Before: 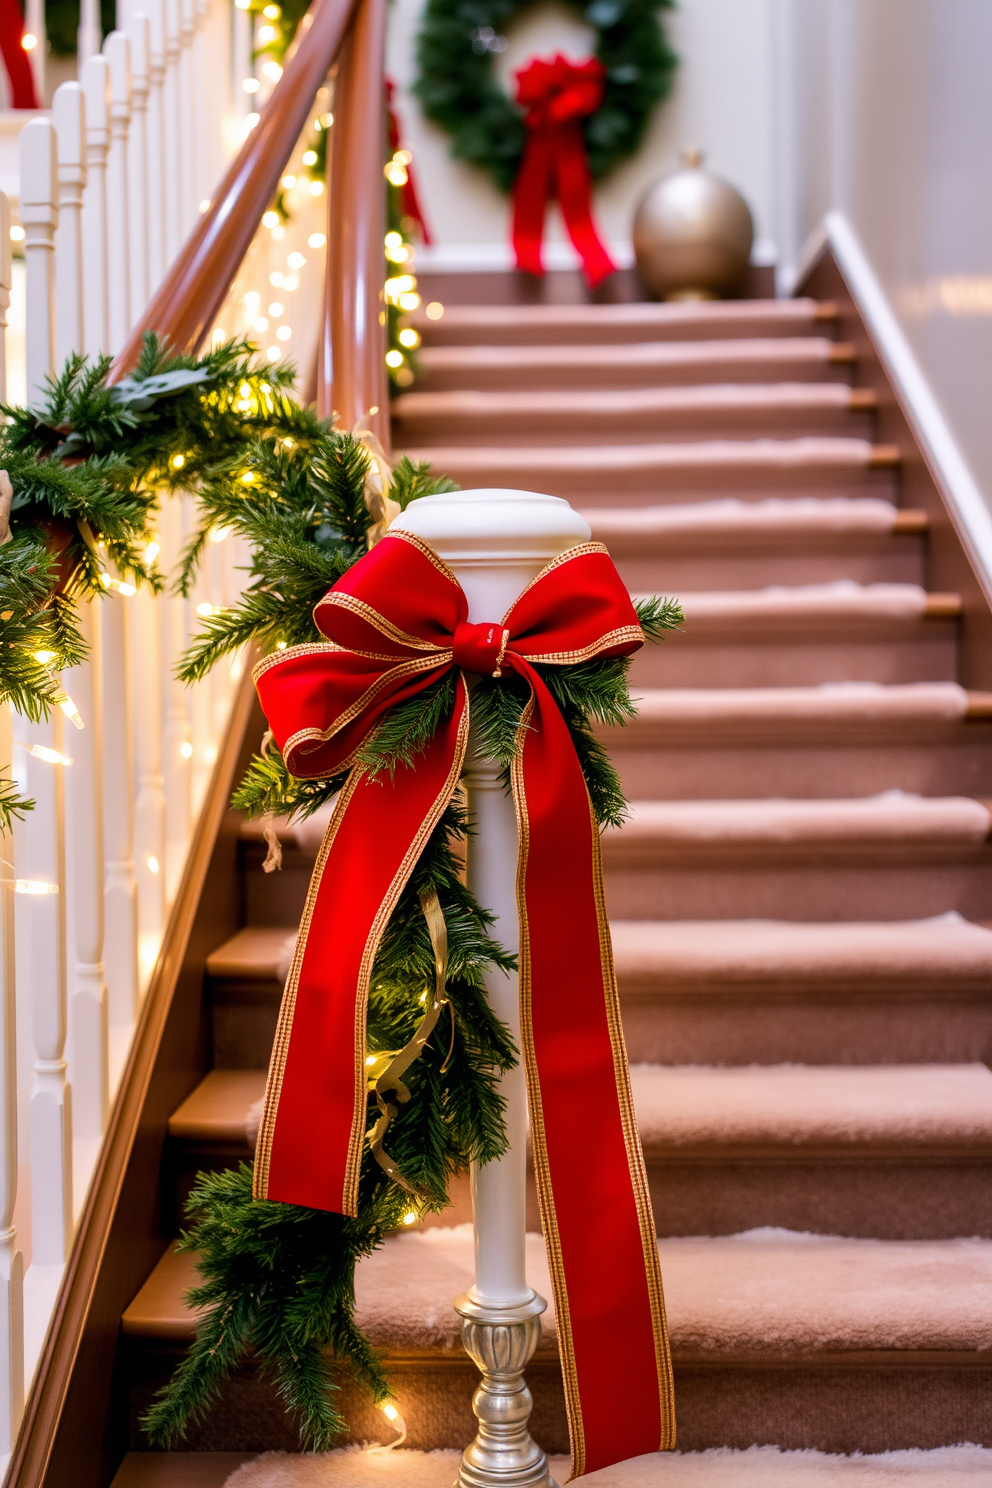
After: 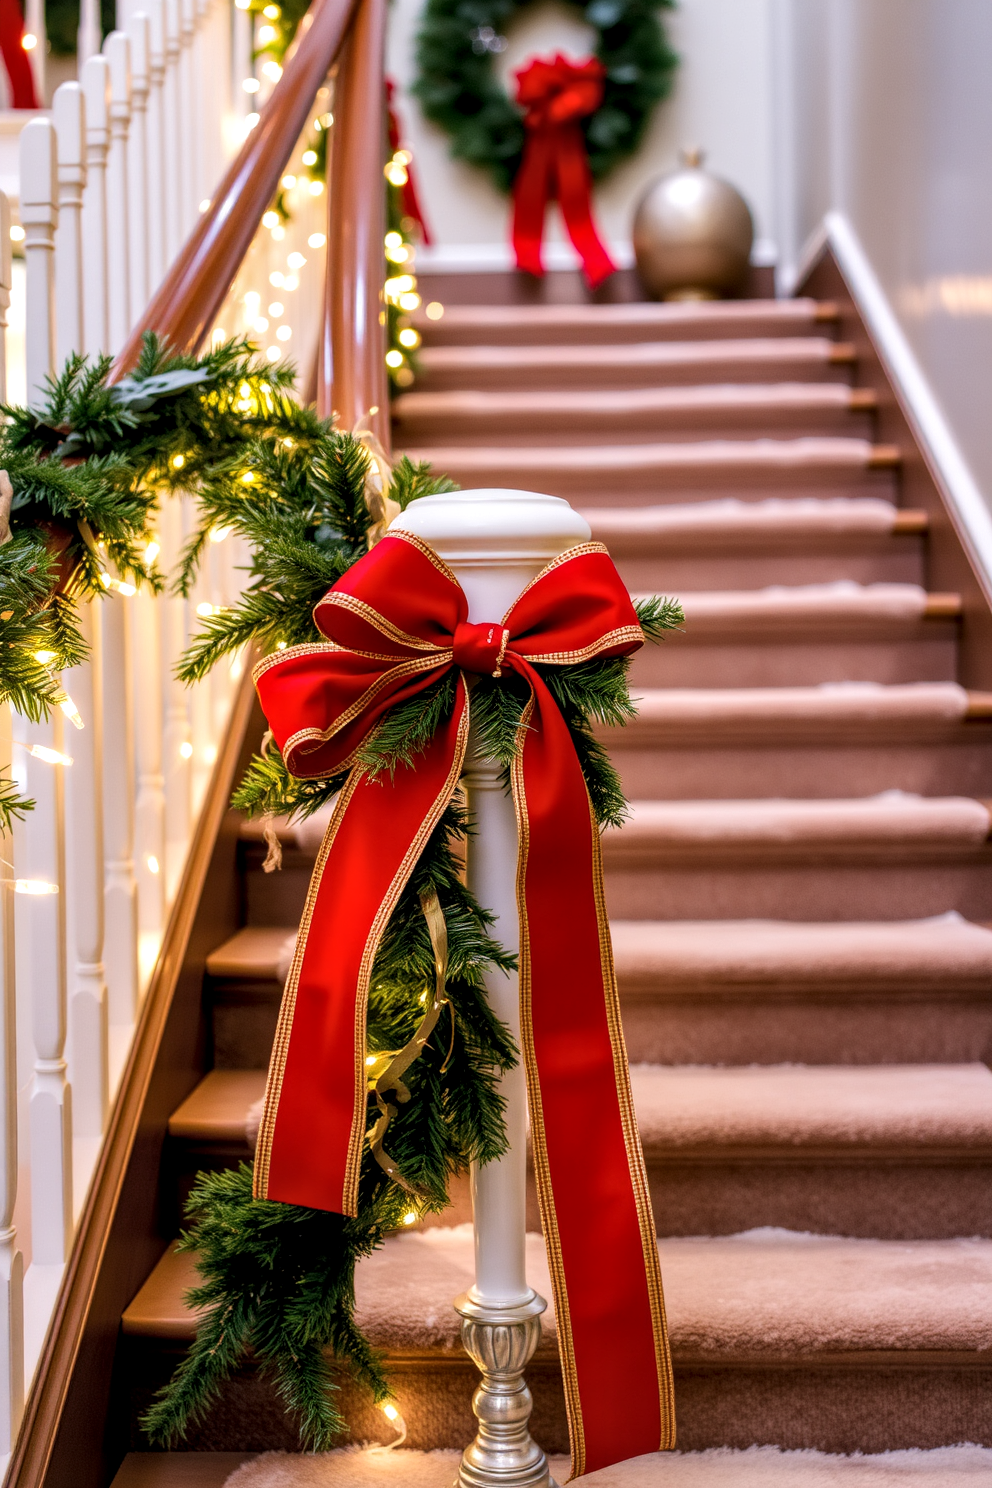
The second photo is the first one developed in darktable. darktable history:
local contrast: highlights 94%, shadows 88%, detail 160%, midtone range 0.2
